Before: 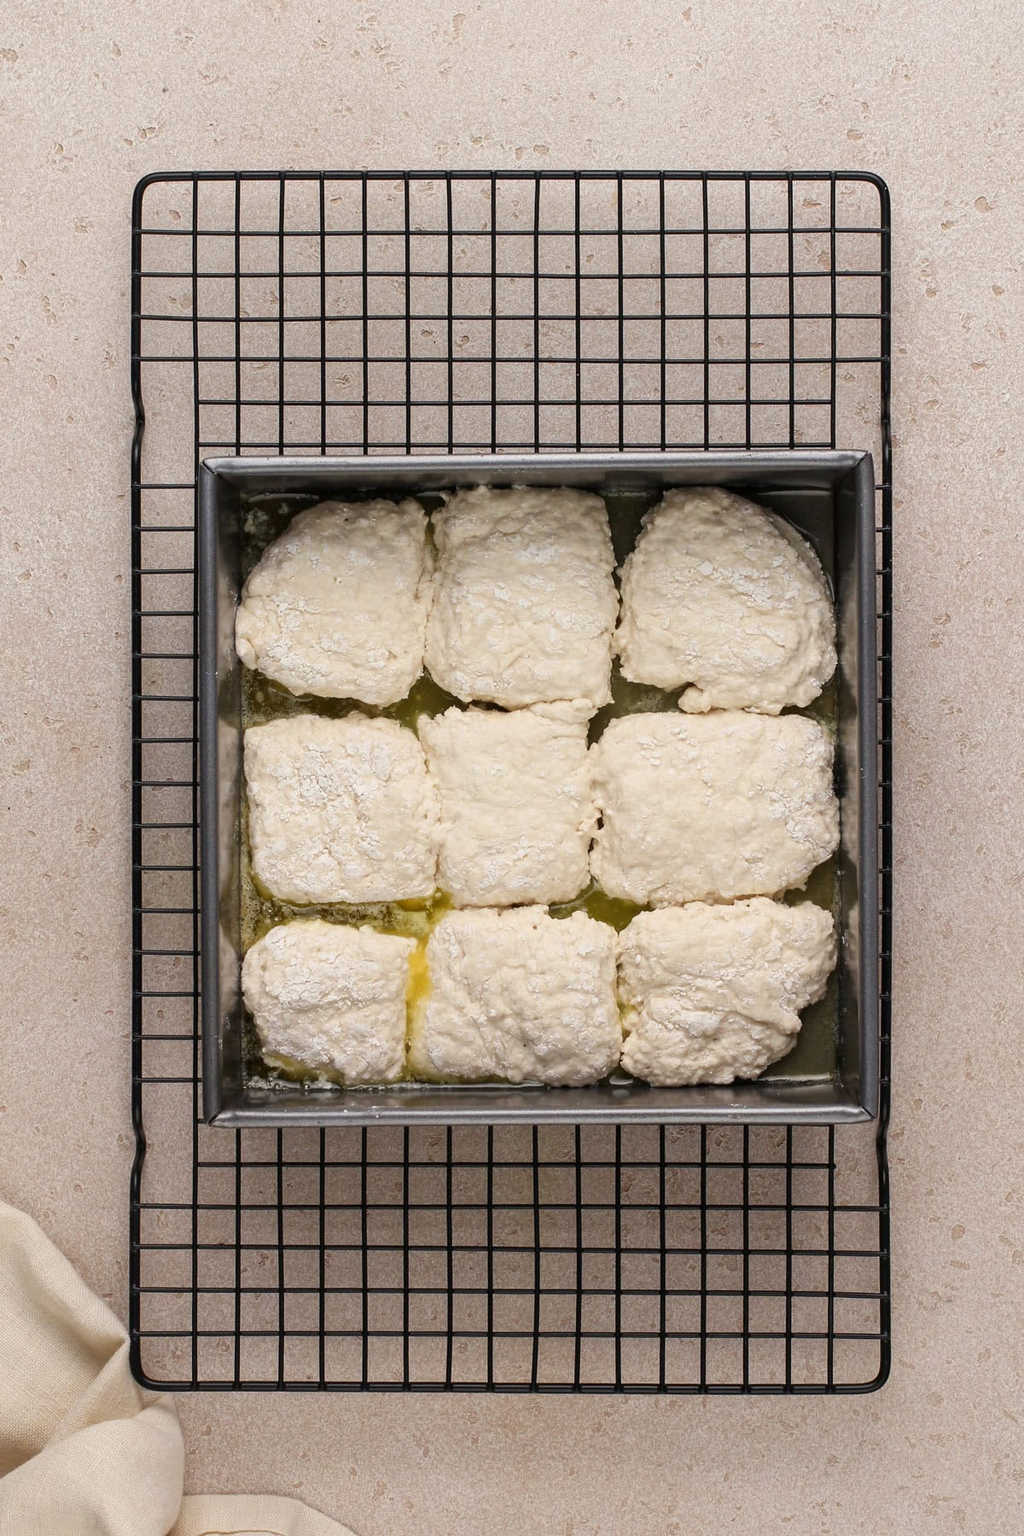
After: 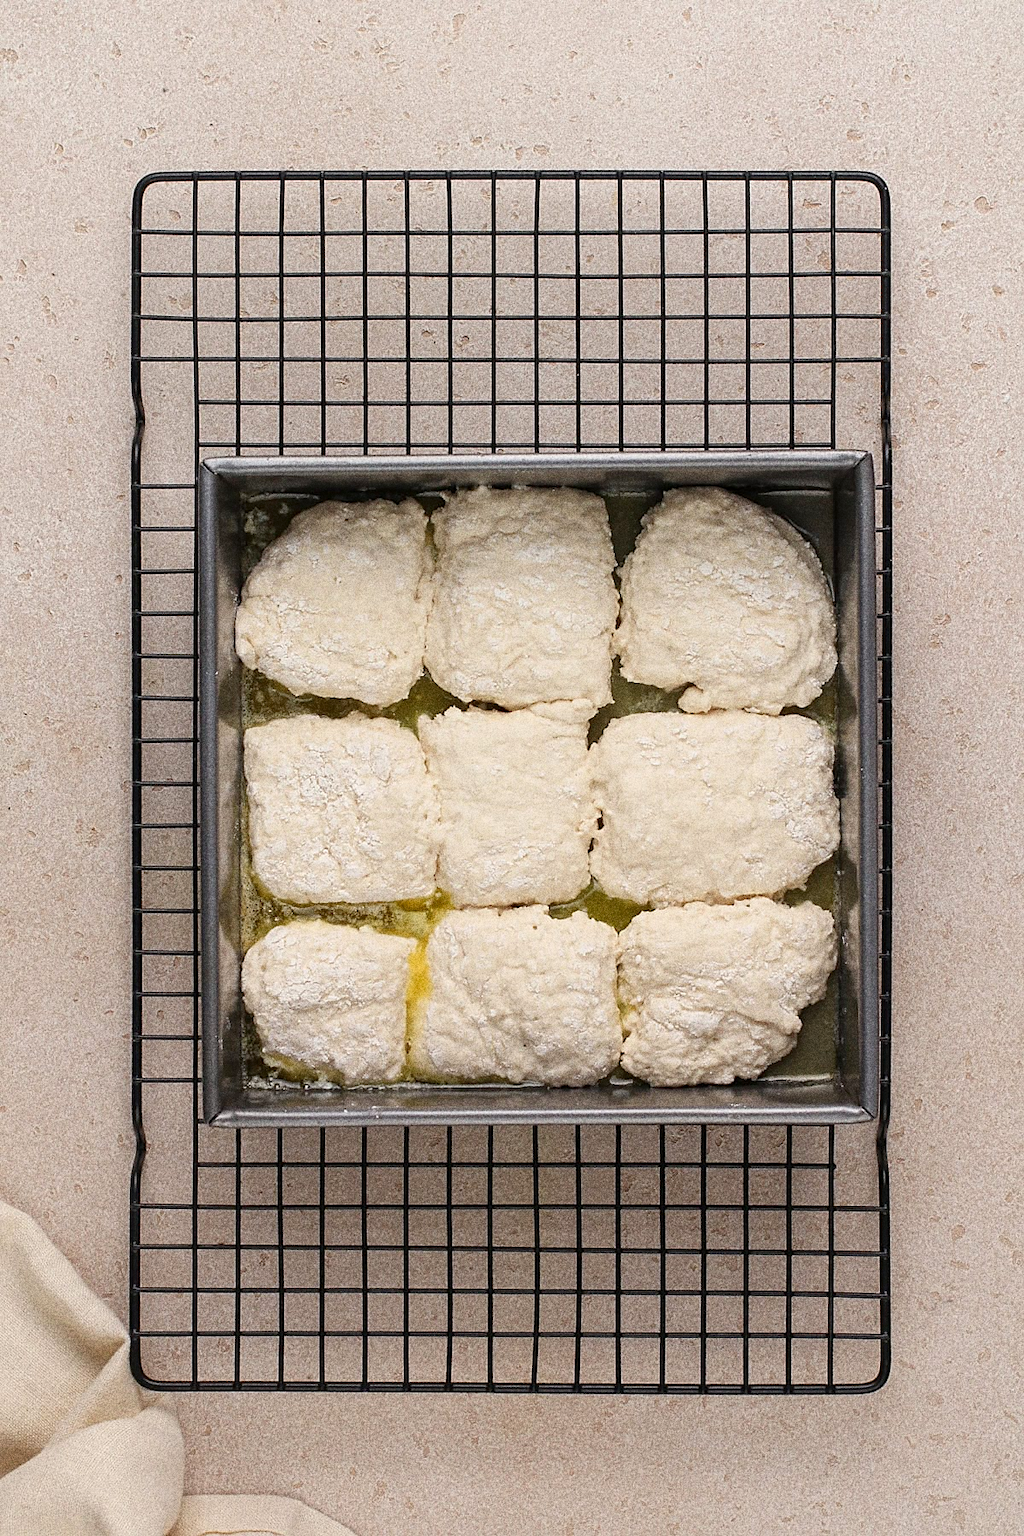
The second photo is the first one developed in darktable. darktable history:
grain: coarseness 10.62 ISO, strength 55.56%
levels: levels [0, 0.478, 1]
sharpen: radius 1.864, amount 0.398, threshold 1.271
